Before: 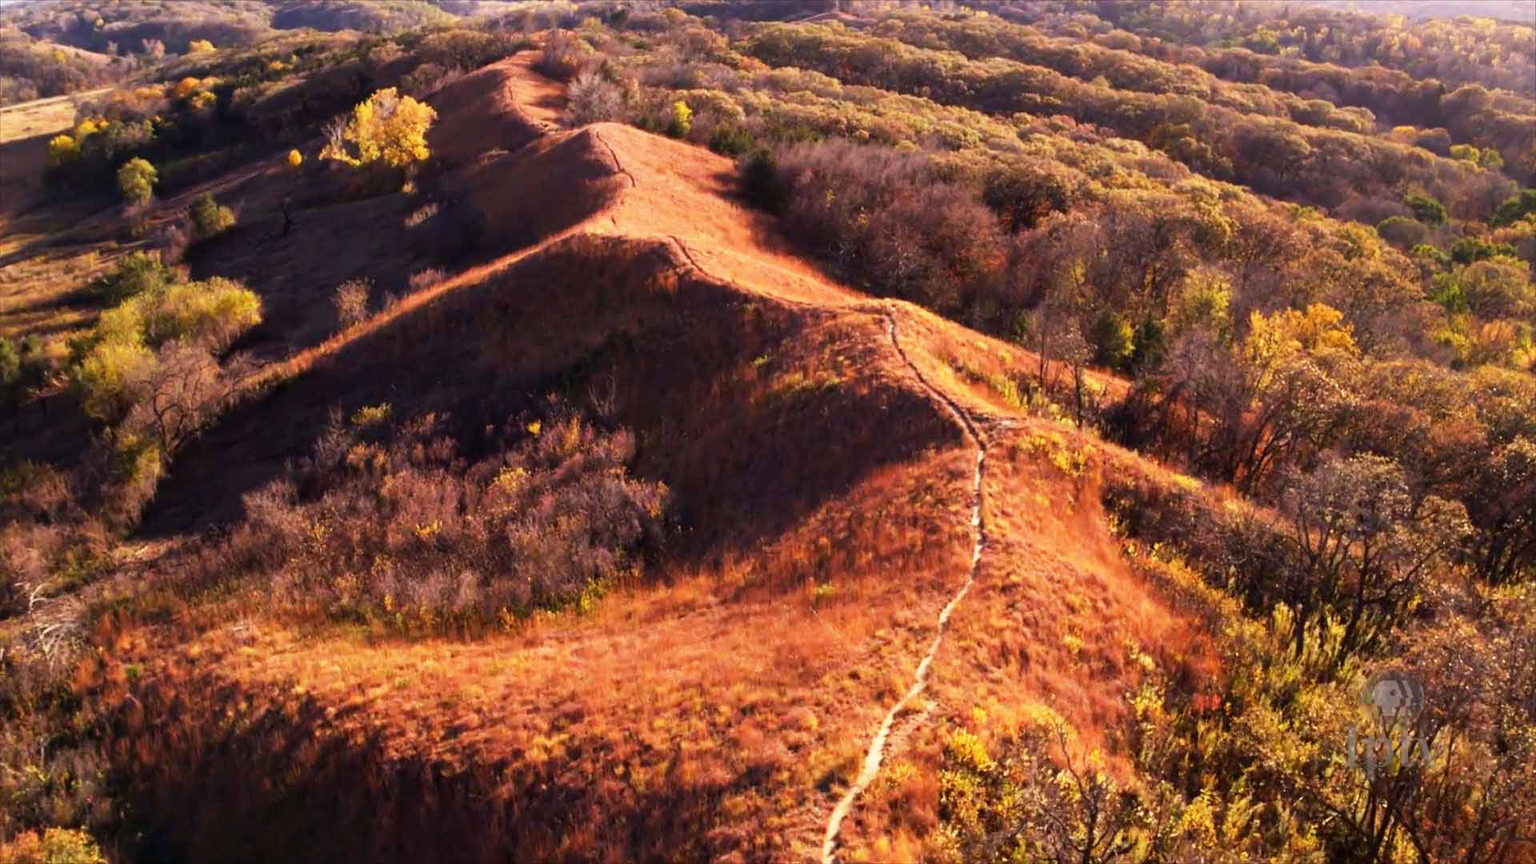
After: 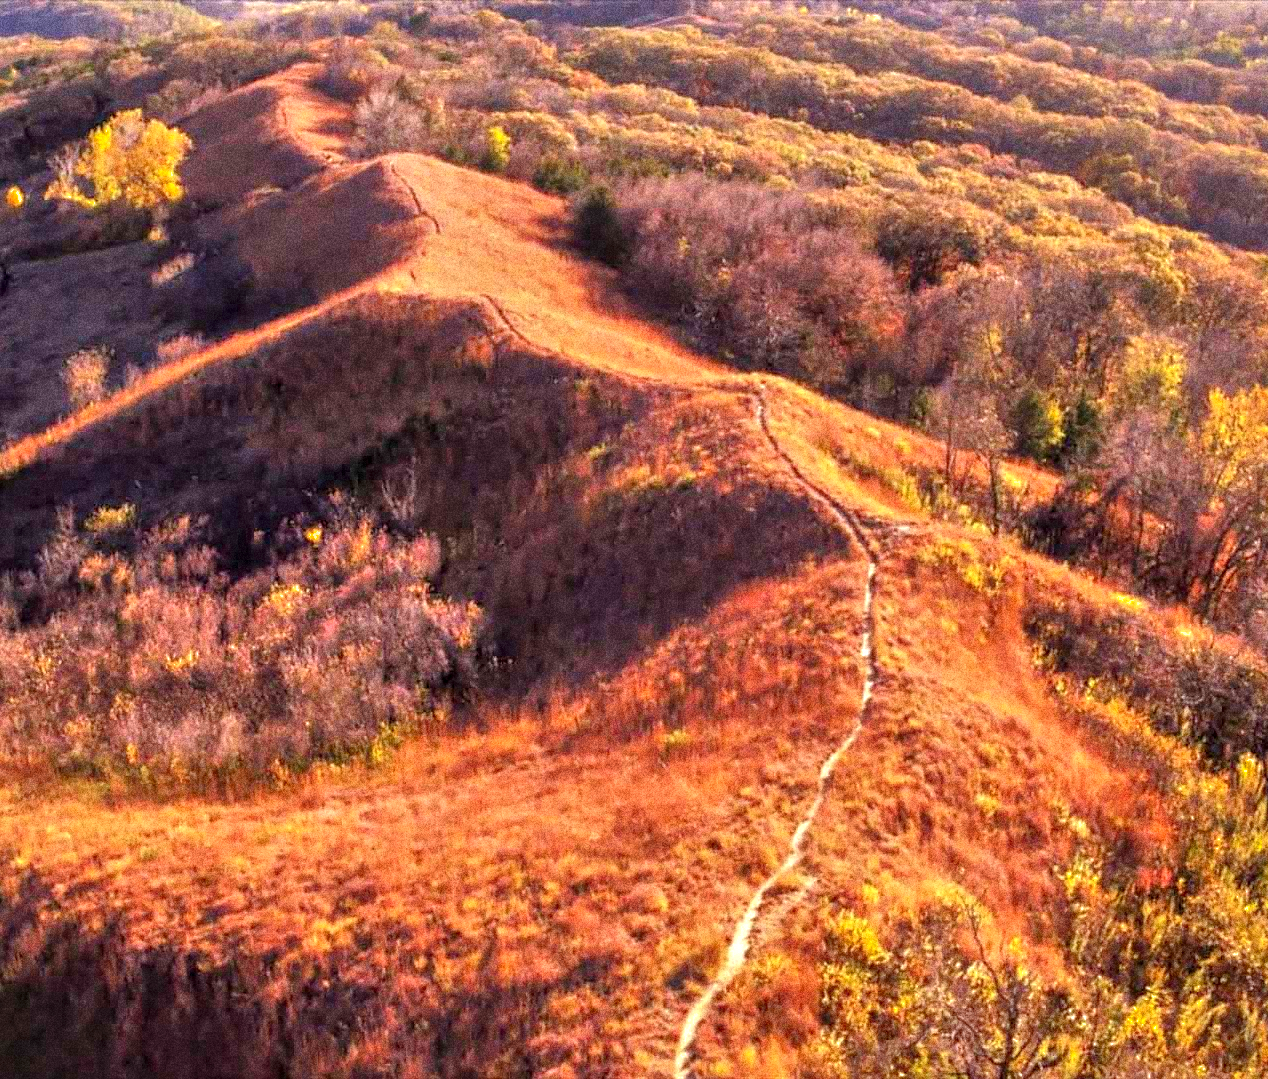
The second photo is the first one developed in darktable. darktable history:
shadows and highlights: on, module defaults
grain: coarseness 14.49 ISO, strength 48.04%, mid-tones bias 35%
tone equalizer: -7 EV 0.15 EV, -6 EV 0.6 EV, -5 EV 1.15 EV, -4 EV 1.33 EV, -3 EV 1.15 EV, -2 EV 0.6 EV, -1 EV 0.15 EV, mask exposure compensation -0.5 EV
local contrast: on, module defaults
crop and rotate: left 18.442%, right 15.508%
